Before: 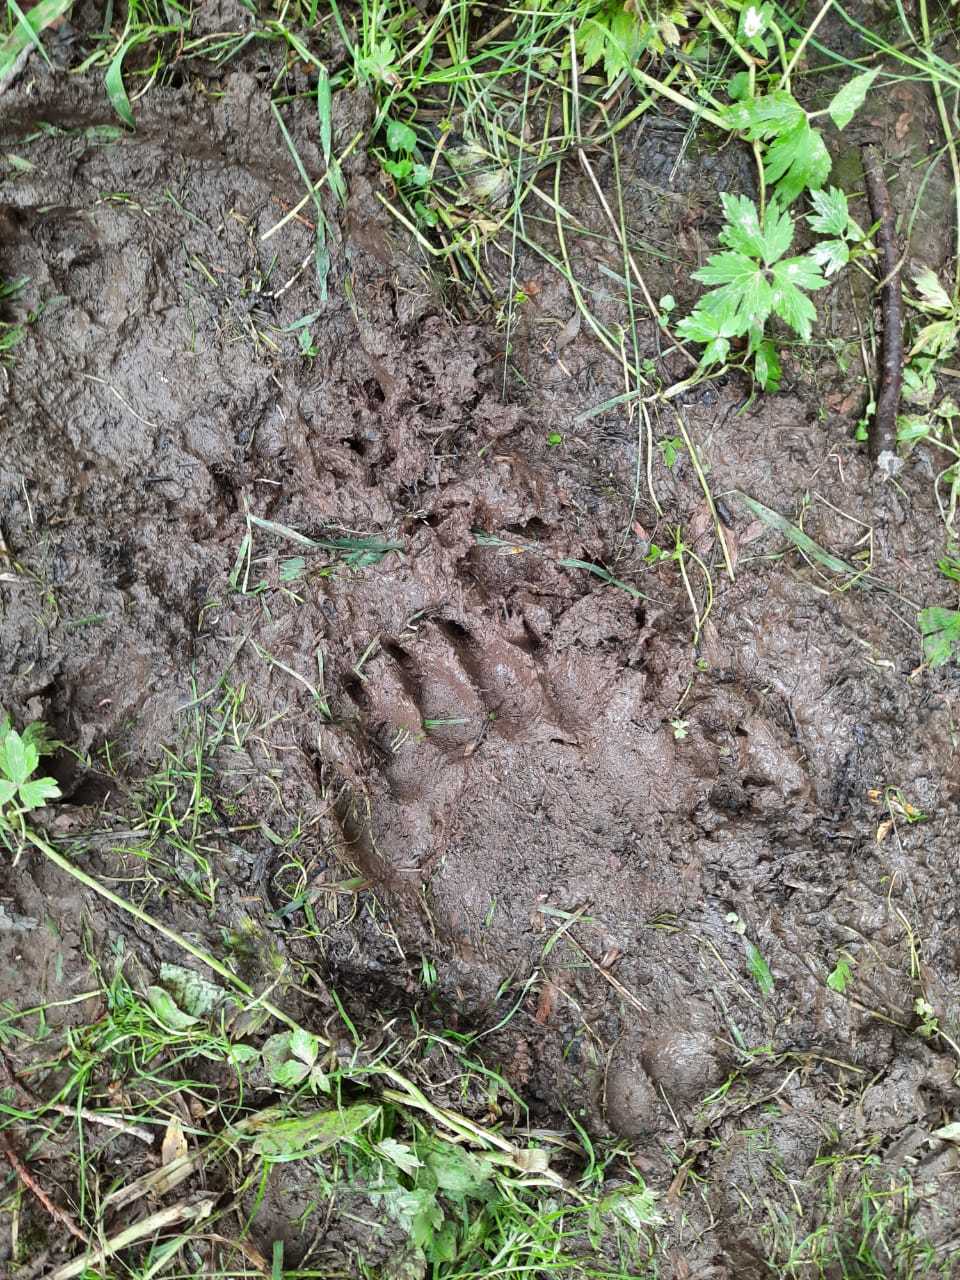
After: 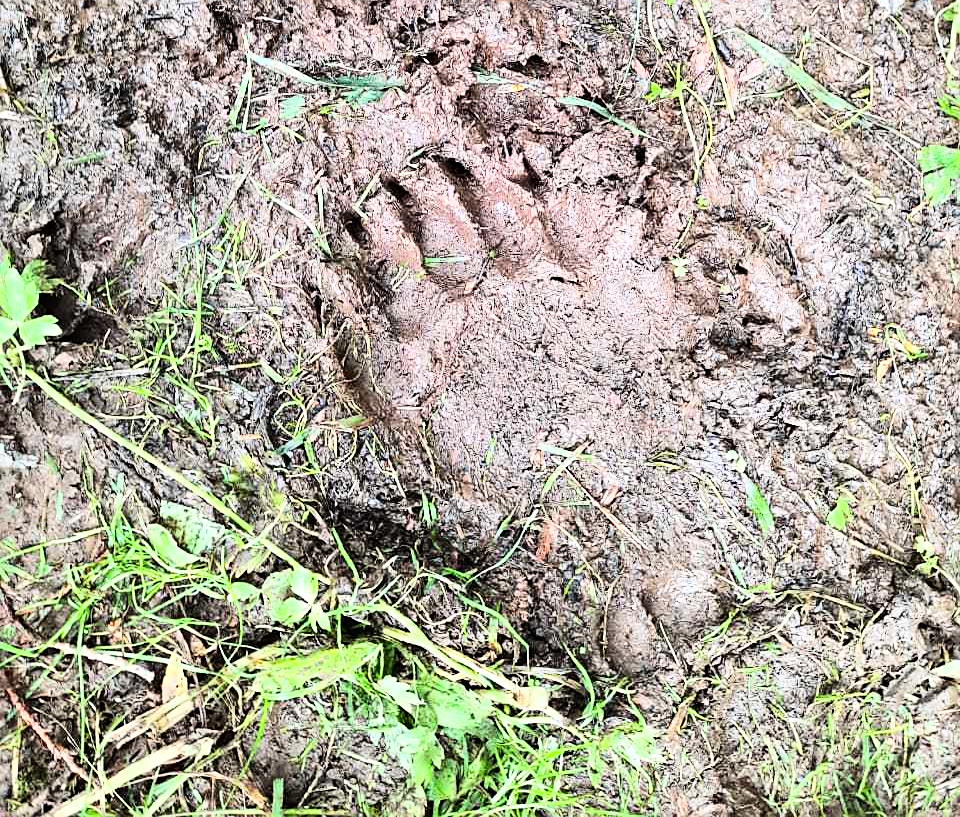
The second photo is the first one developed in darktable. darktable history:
sharpen: on, module defaults
base curve: curves: ch0 [(0, 0) (0.007, 0.004) (0.027, 0.03) (0.046, 0.07) (0.207, 0.54) (0.442, 0.872) (0.673, 0.972) (1, 1)]
crop and rotate: top 36.172%
haze removal: compatibility mode true, adaptive false
